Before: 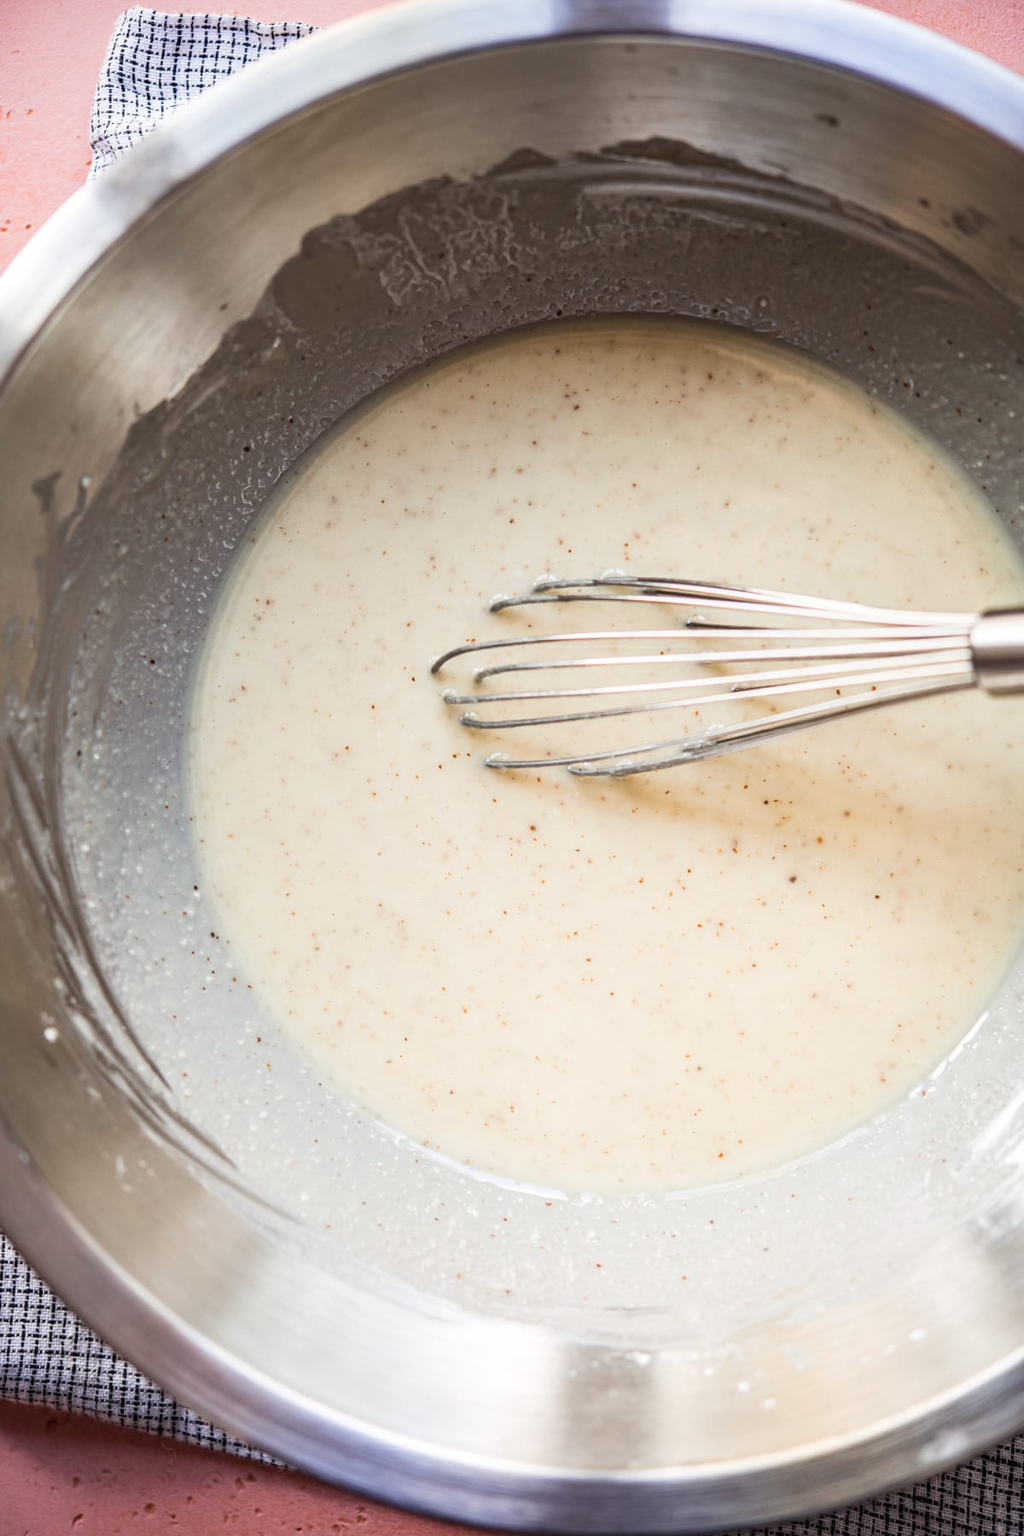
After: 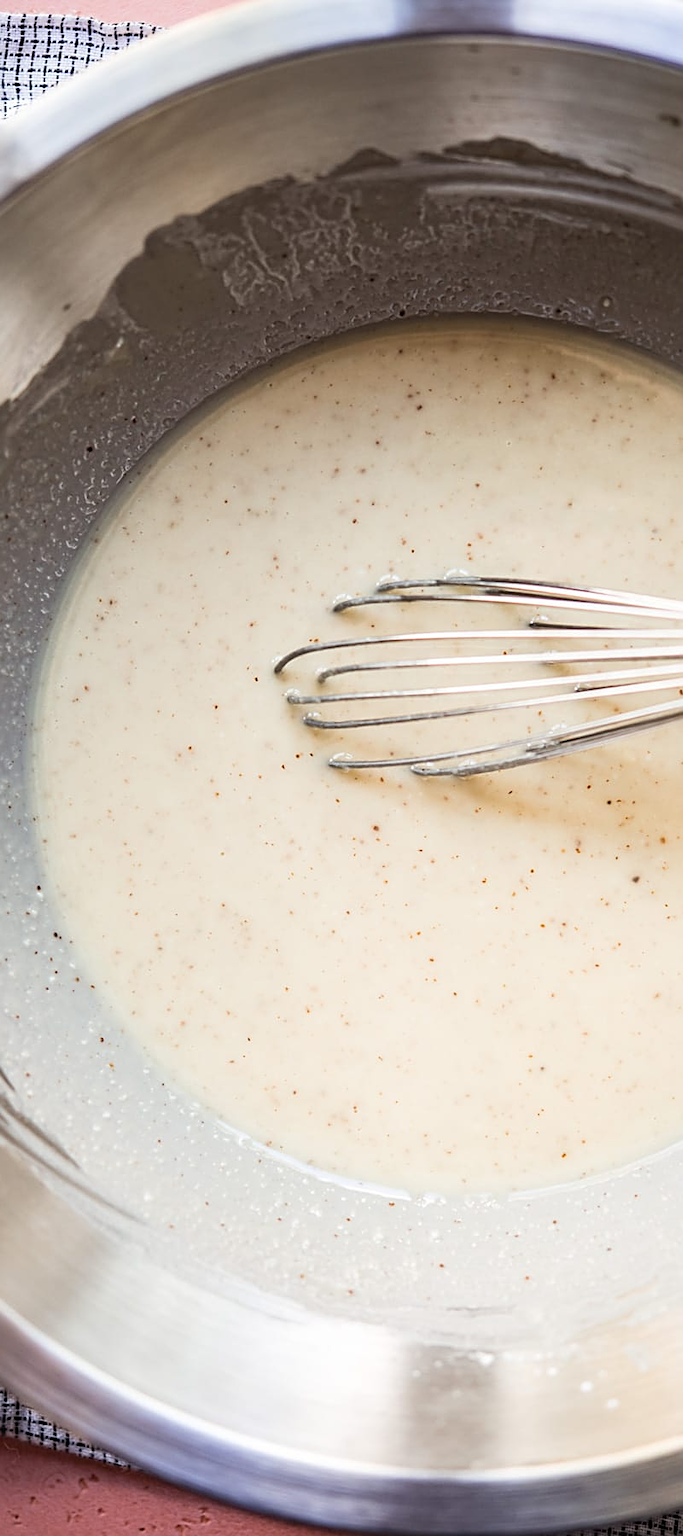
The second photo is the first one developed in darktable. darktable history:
sharpen: on, module defaults
crop: left 15.407%, right 17.797%
